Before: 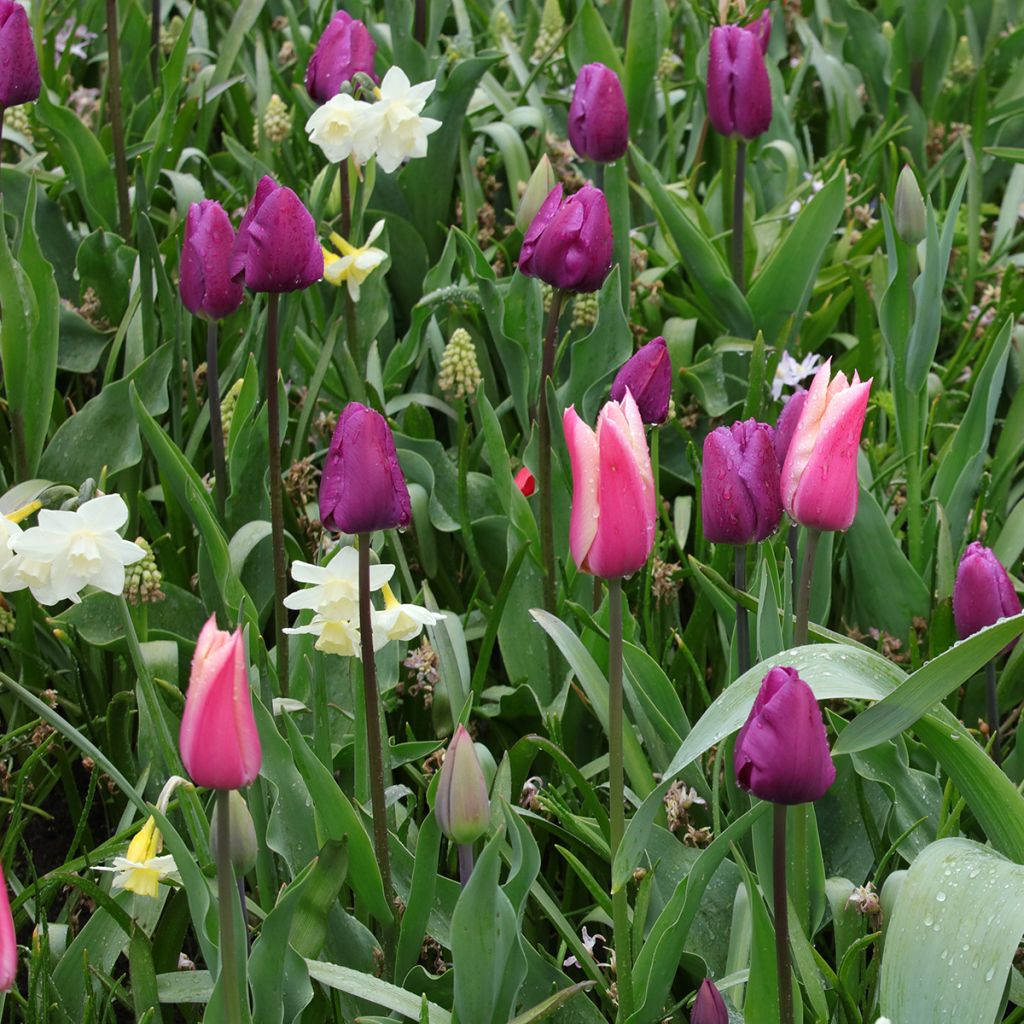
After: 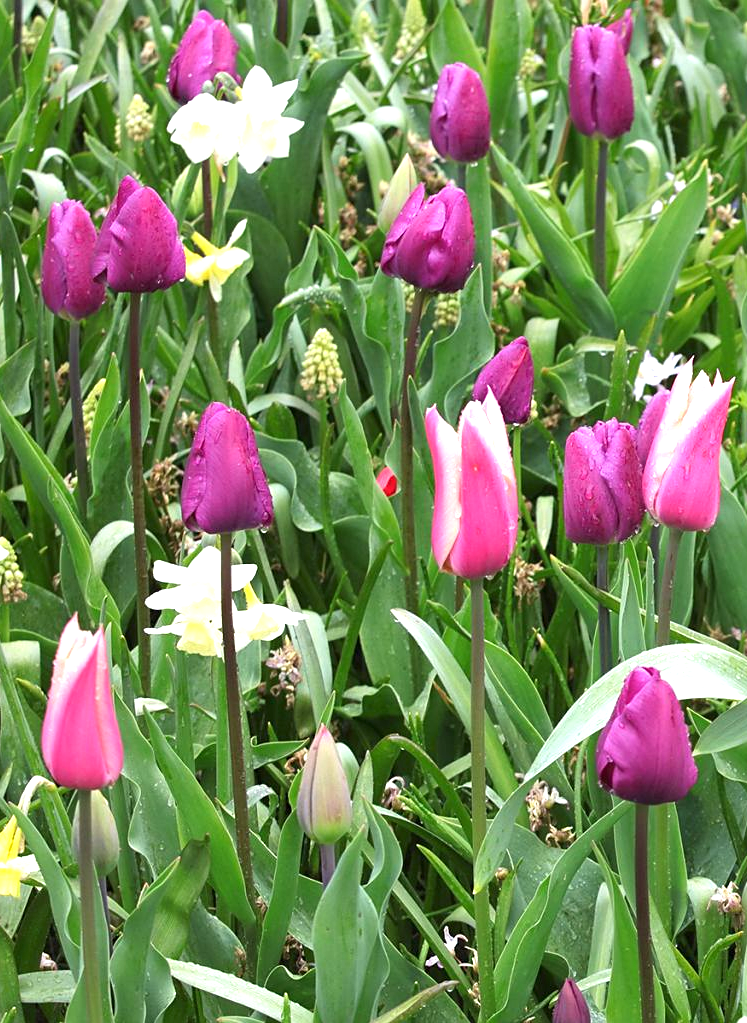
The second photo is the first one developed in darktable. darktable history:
exposure: black level correction 0, exposure 1.1 EV, compensate highlight preservation false
crop: left 13.549%, right 13.492%
sharpen: amount 0.203
tone equalizer: smoothing diameter 24.81%, edges refinement/feathering 12.58, preserve details guided filter
